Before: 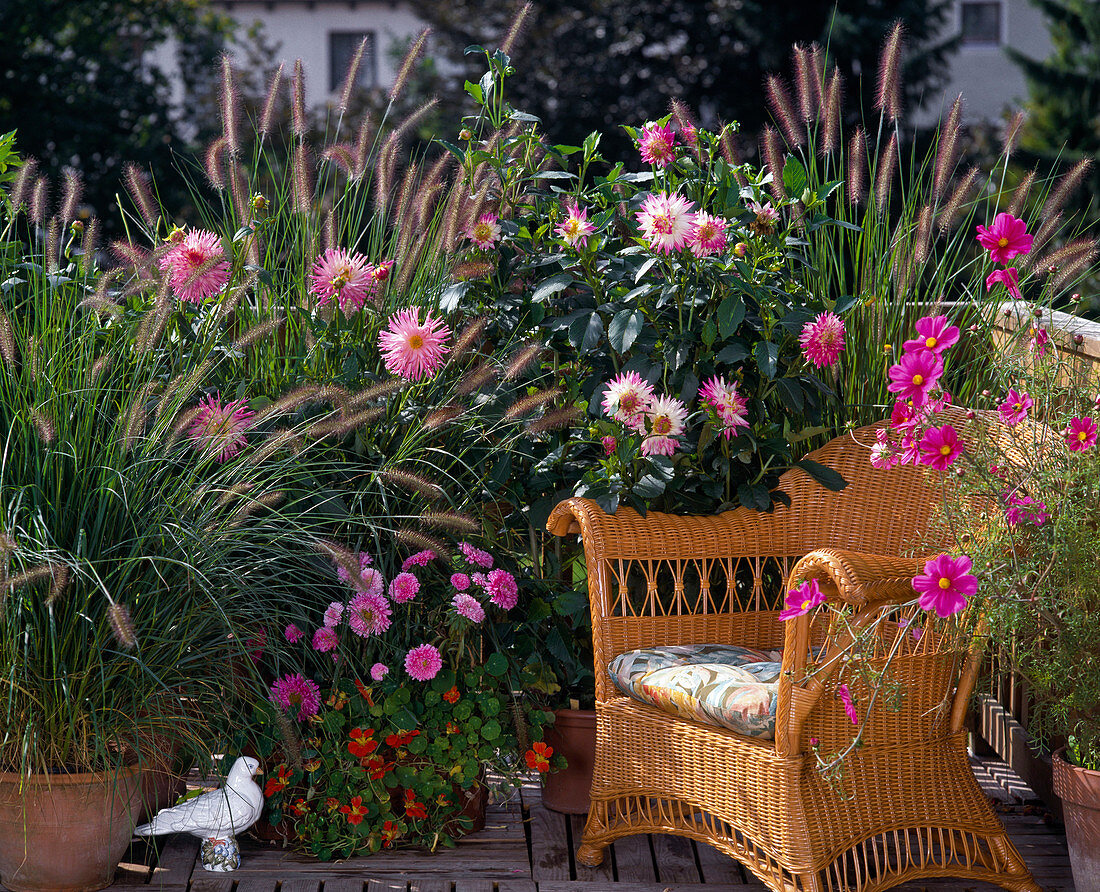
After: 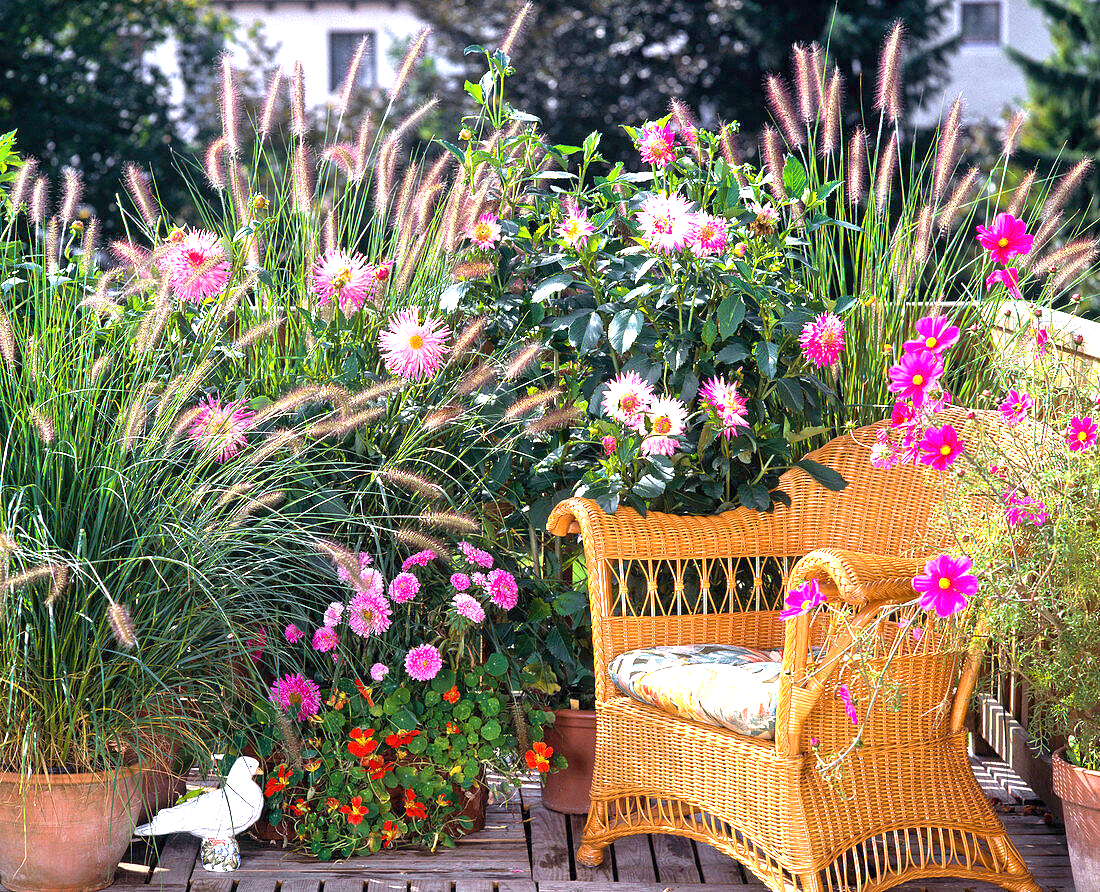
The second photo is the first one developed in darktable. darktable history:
exposure: exposure 2.006 EV, compensate exposure bias true, compensate highlight preservation false
